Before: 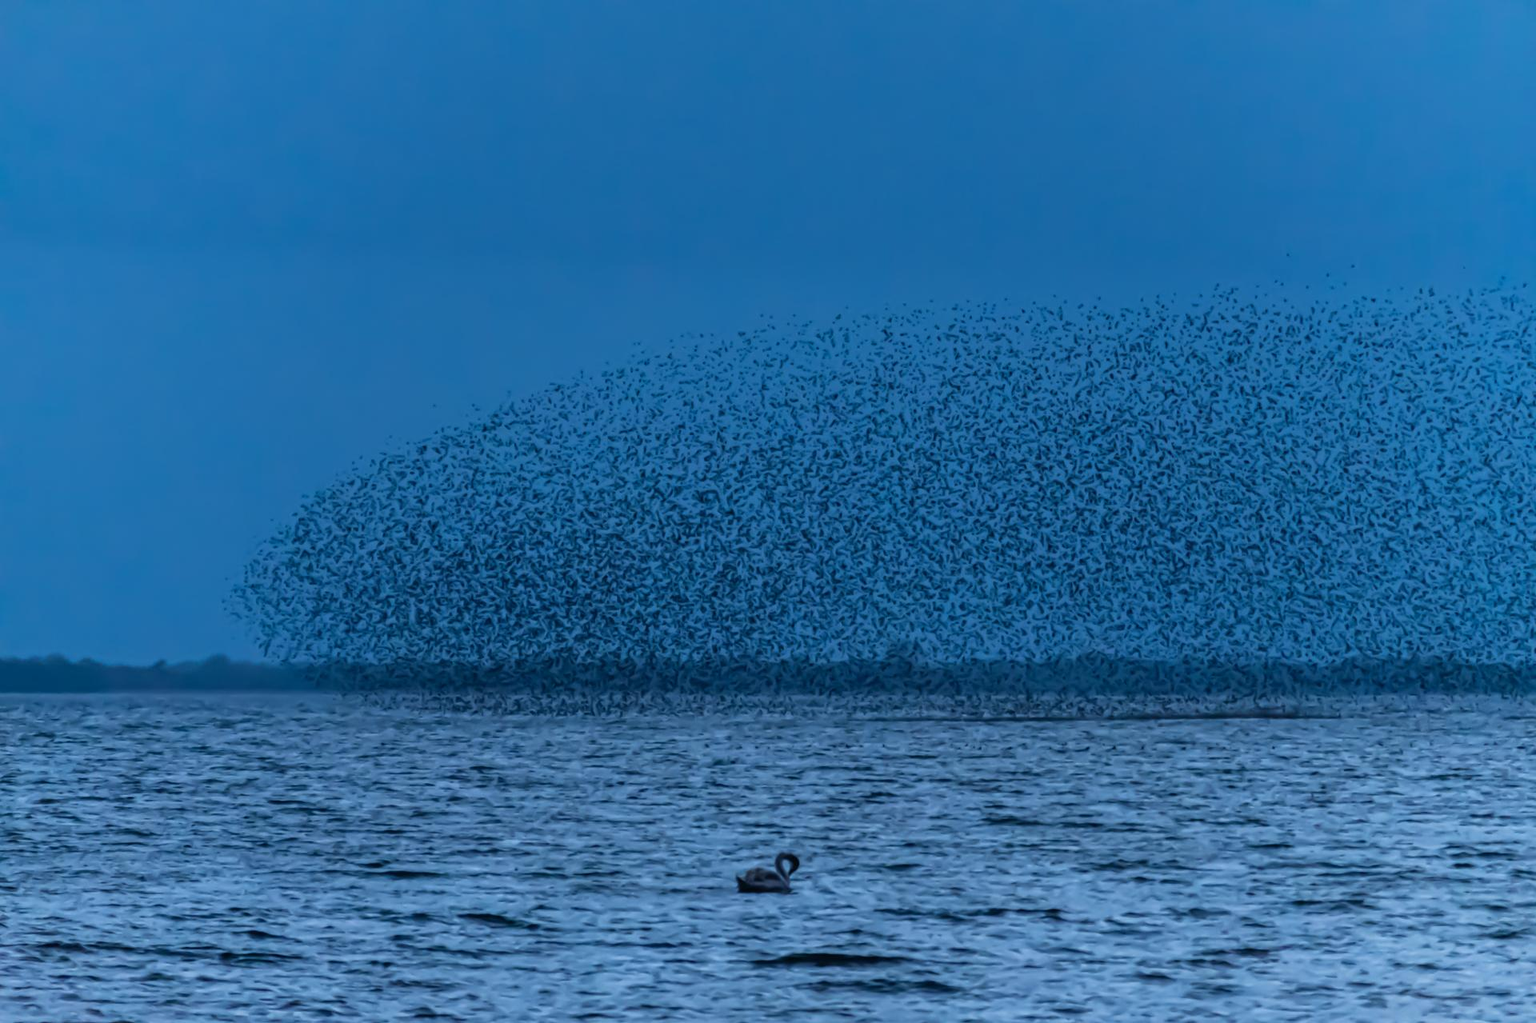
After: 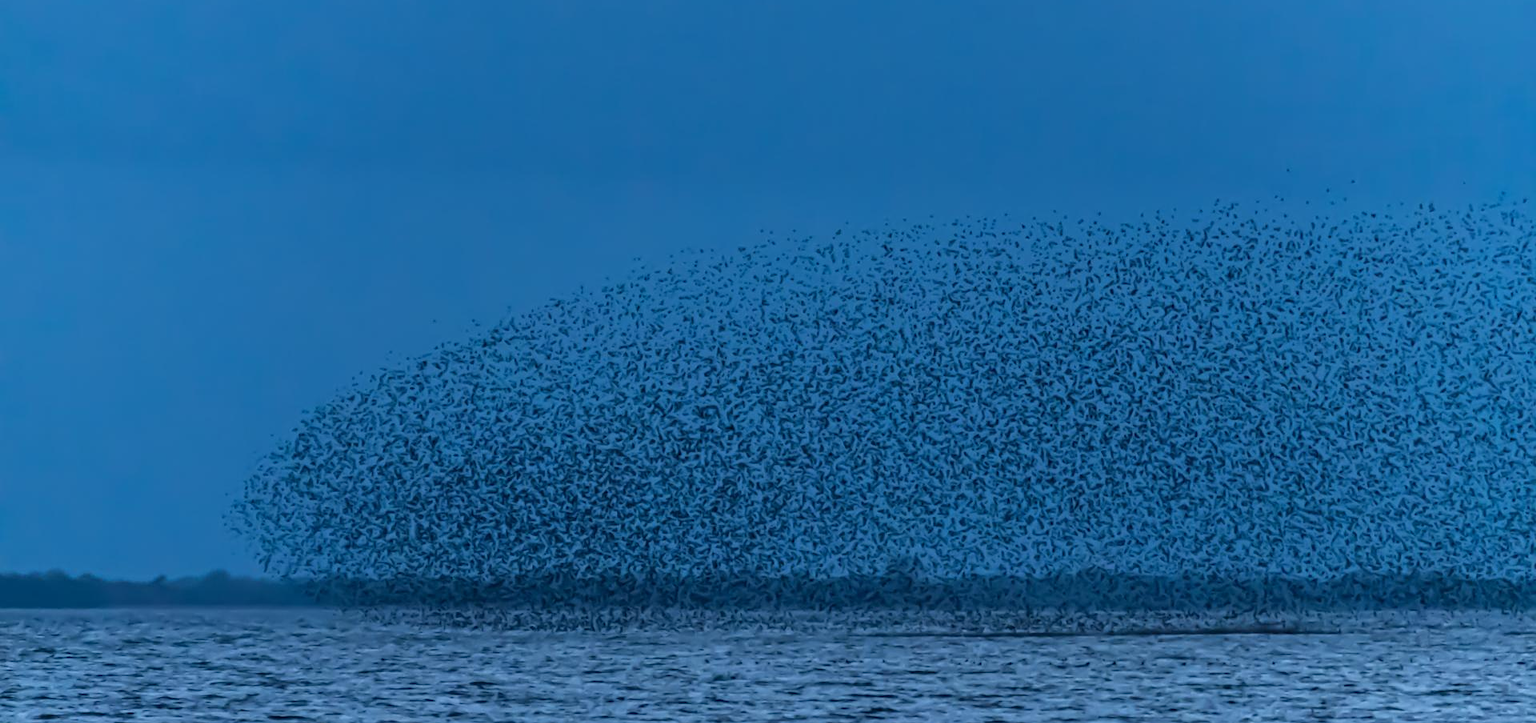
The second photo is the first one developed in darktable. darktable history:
crop and rotate: top 8.293%, bottom 20.996%
sharpen: amount 0.2
